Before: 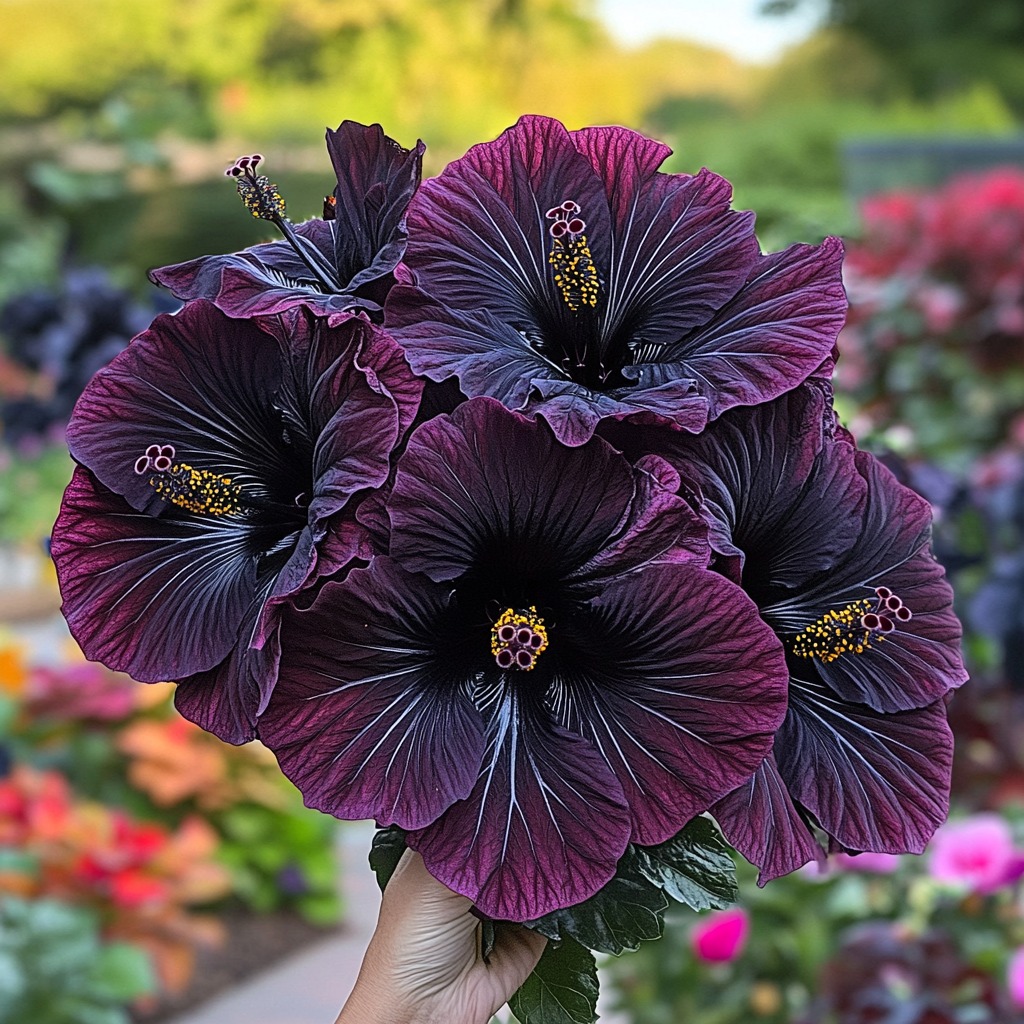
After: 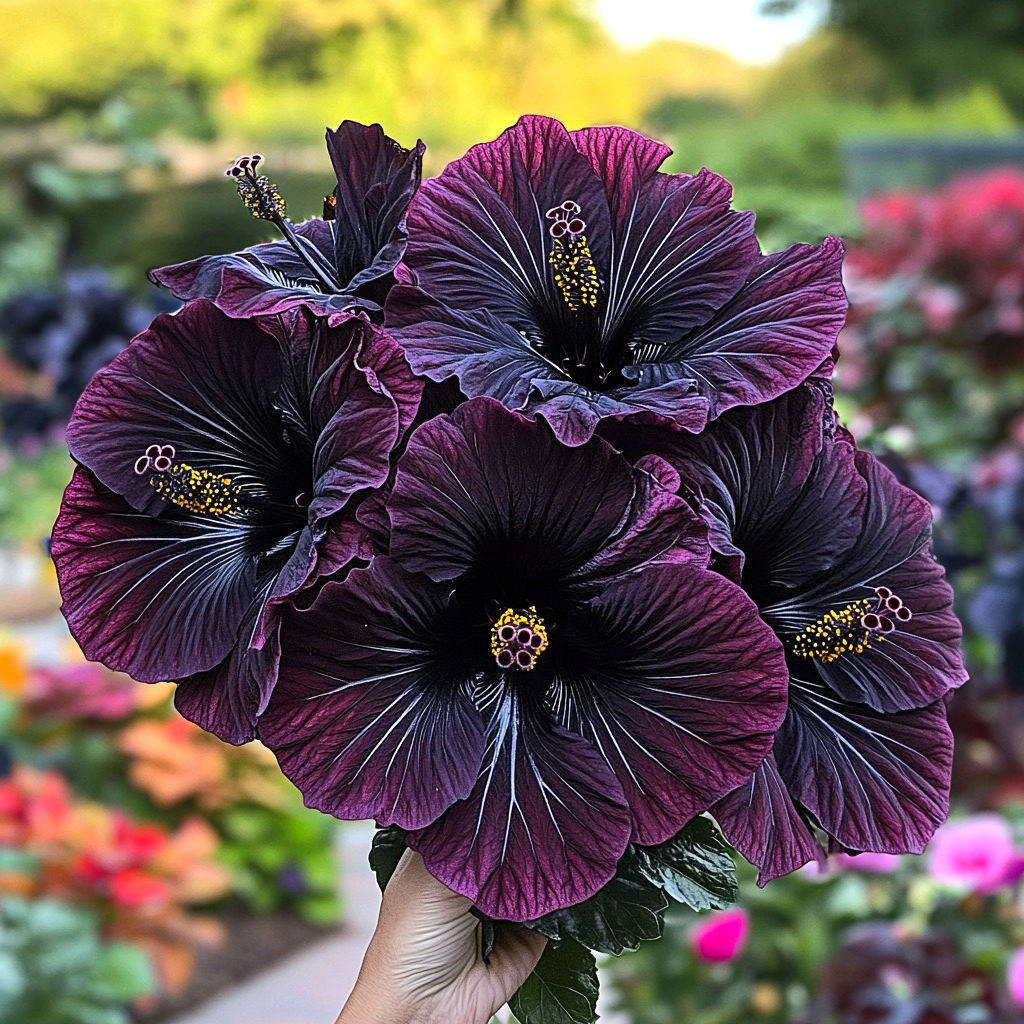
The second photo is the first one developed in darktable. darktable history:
tone equalizer: -8 EV -0.382 EV, -7 EV -0.4 EV, -6 EV -0.312 EV, -5 EV -0.204 EV, -3 EV 0.221 EV, -2 EV 0.339 EV, -1 EV 0.371 EV, +0 EV 0.436 EV, edges refinement/feathering 500, mask exposure compensation -1.57 EV, preserve details no
